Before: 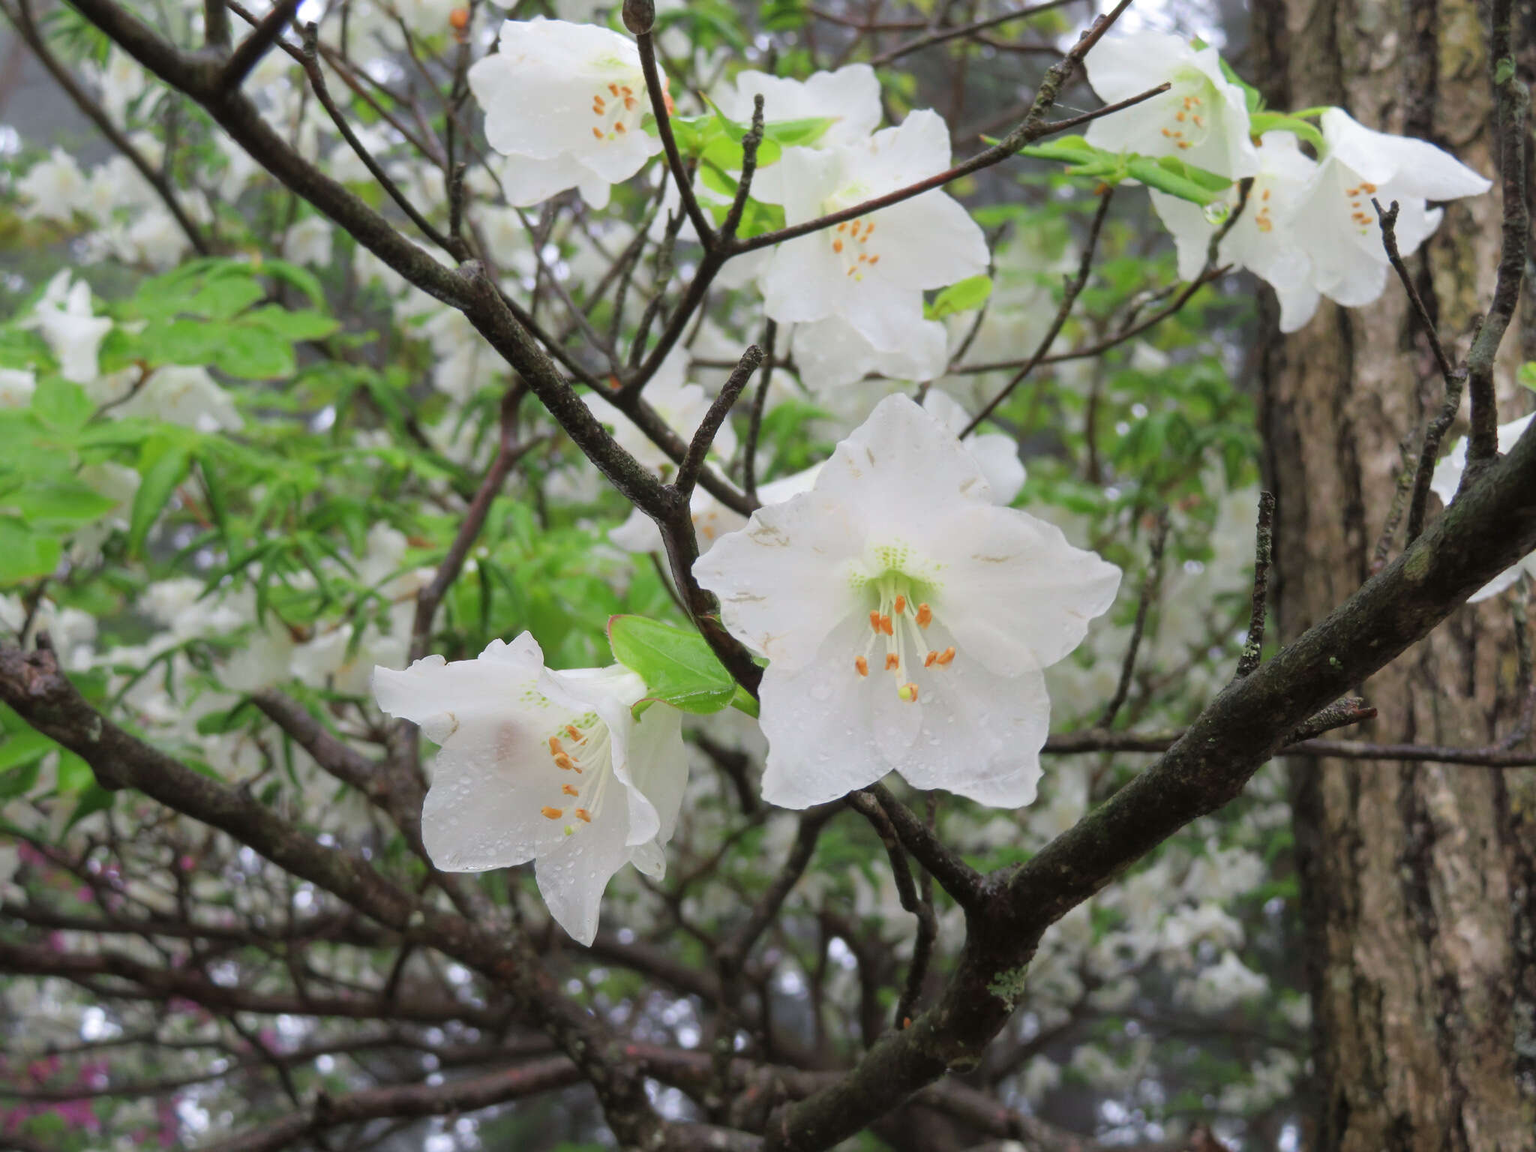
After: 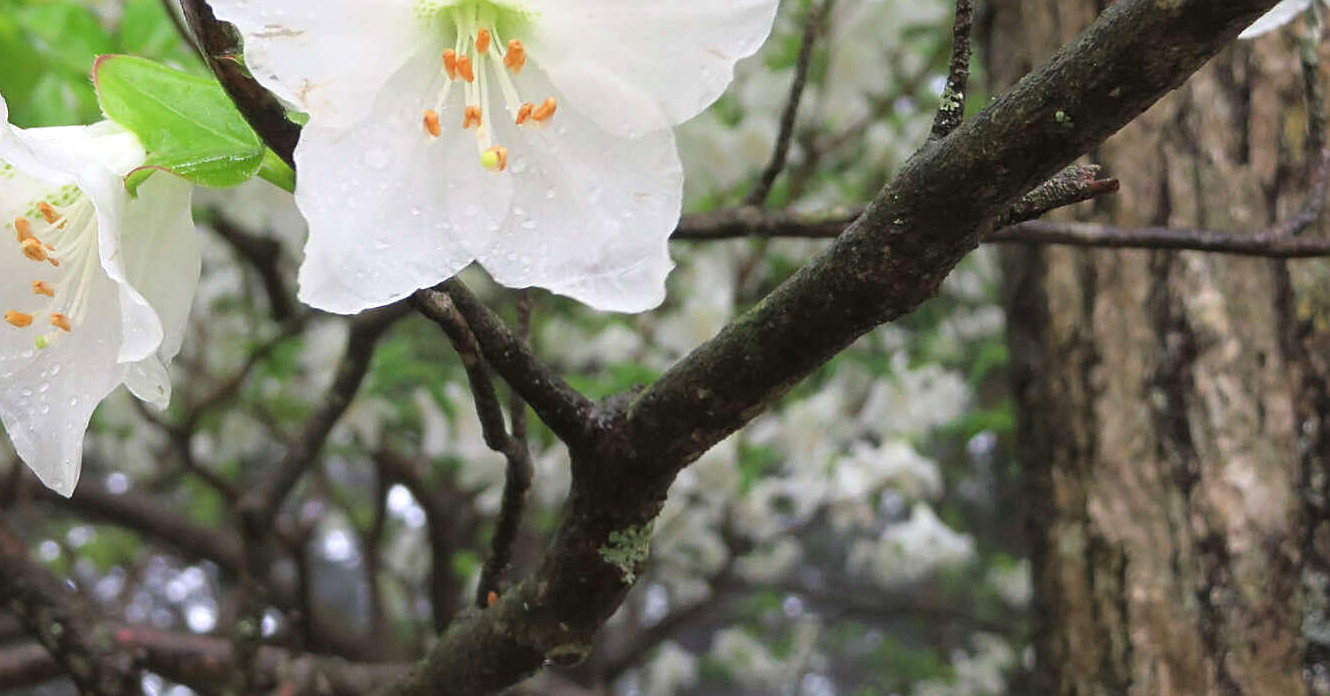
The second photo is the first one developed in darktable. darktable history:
crop and rotate: left 35.021%, top 49.853%, bottom 4.814%
sharpen: on, module defaults
exposure: black level correction 0, exposure 0.5 EV, compensate highlight preservation false
